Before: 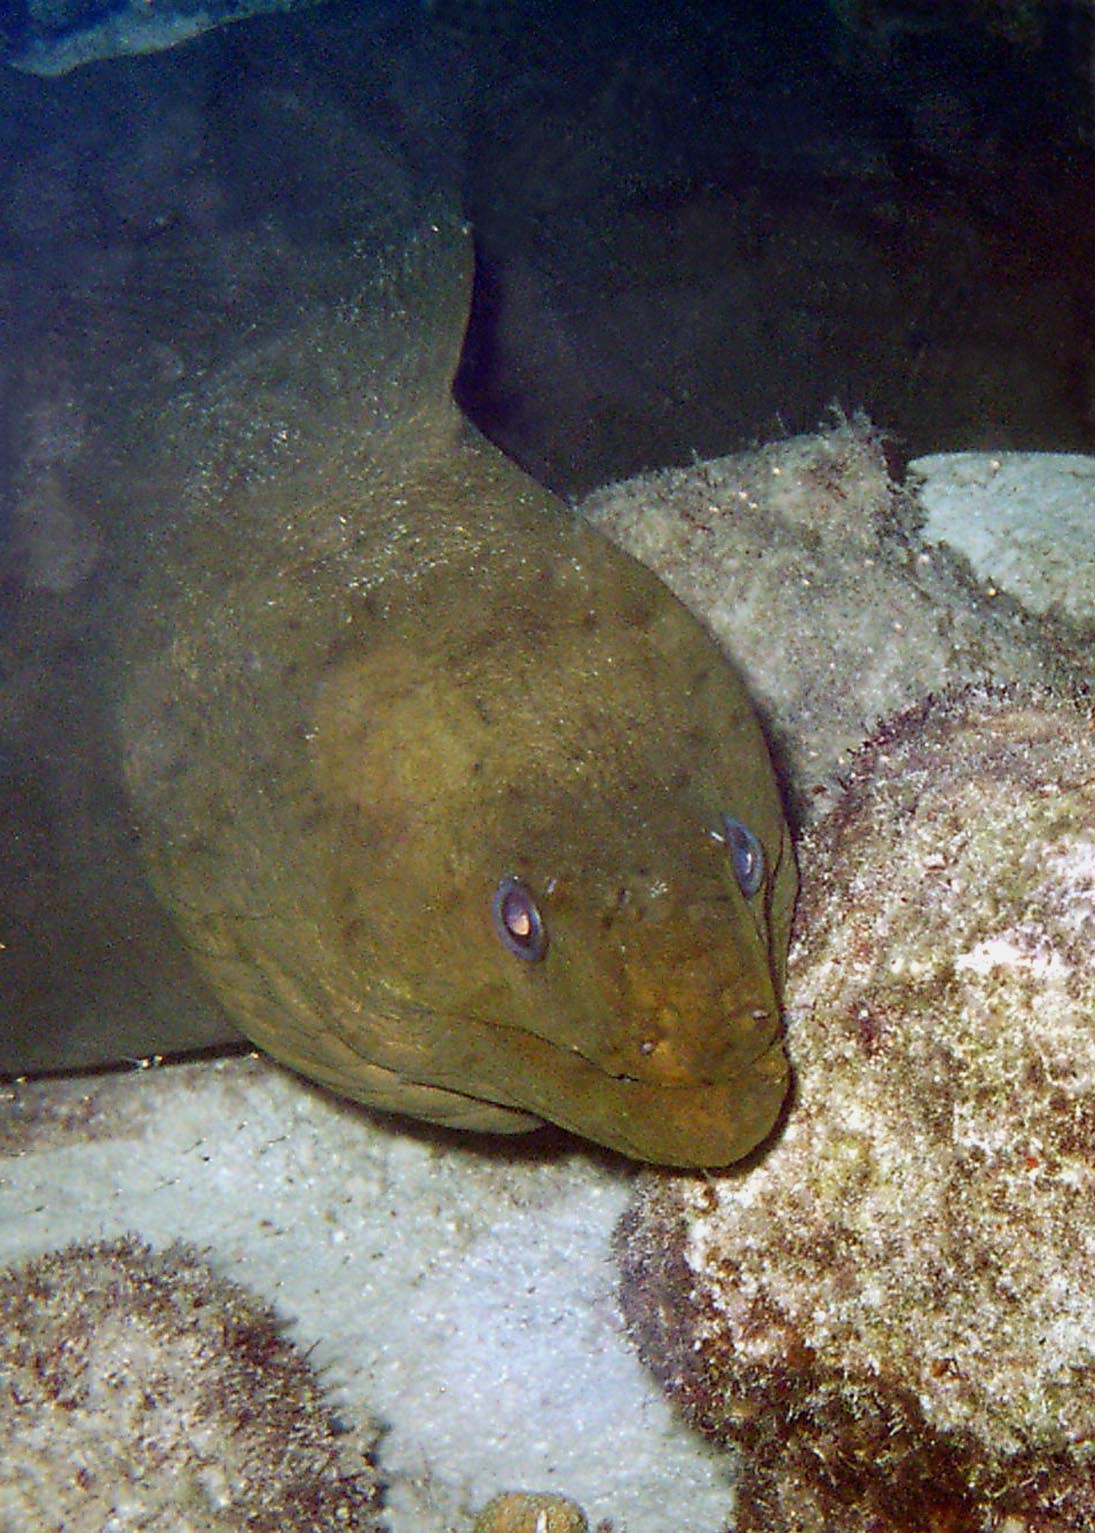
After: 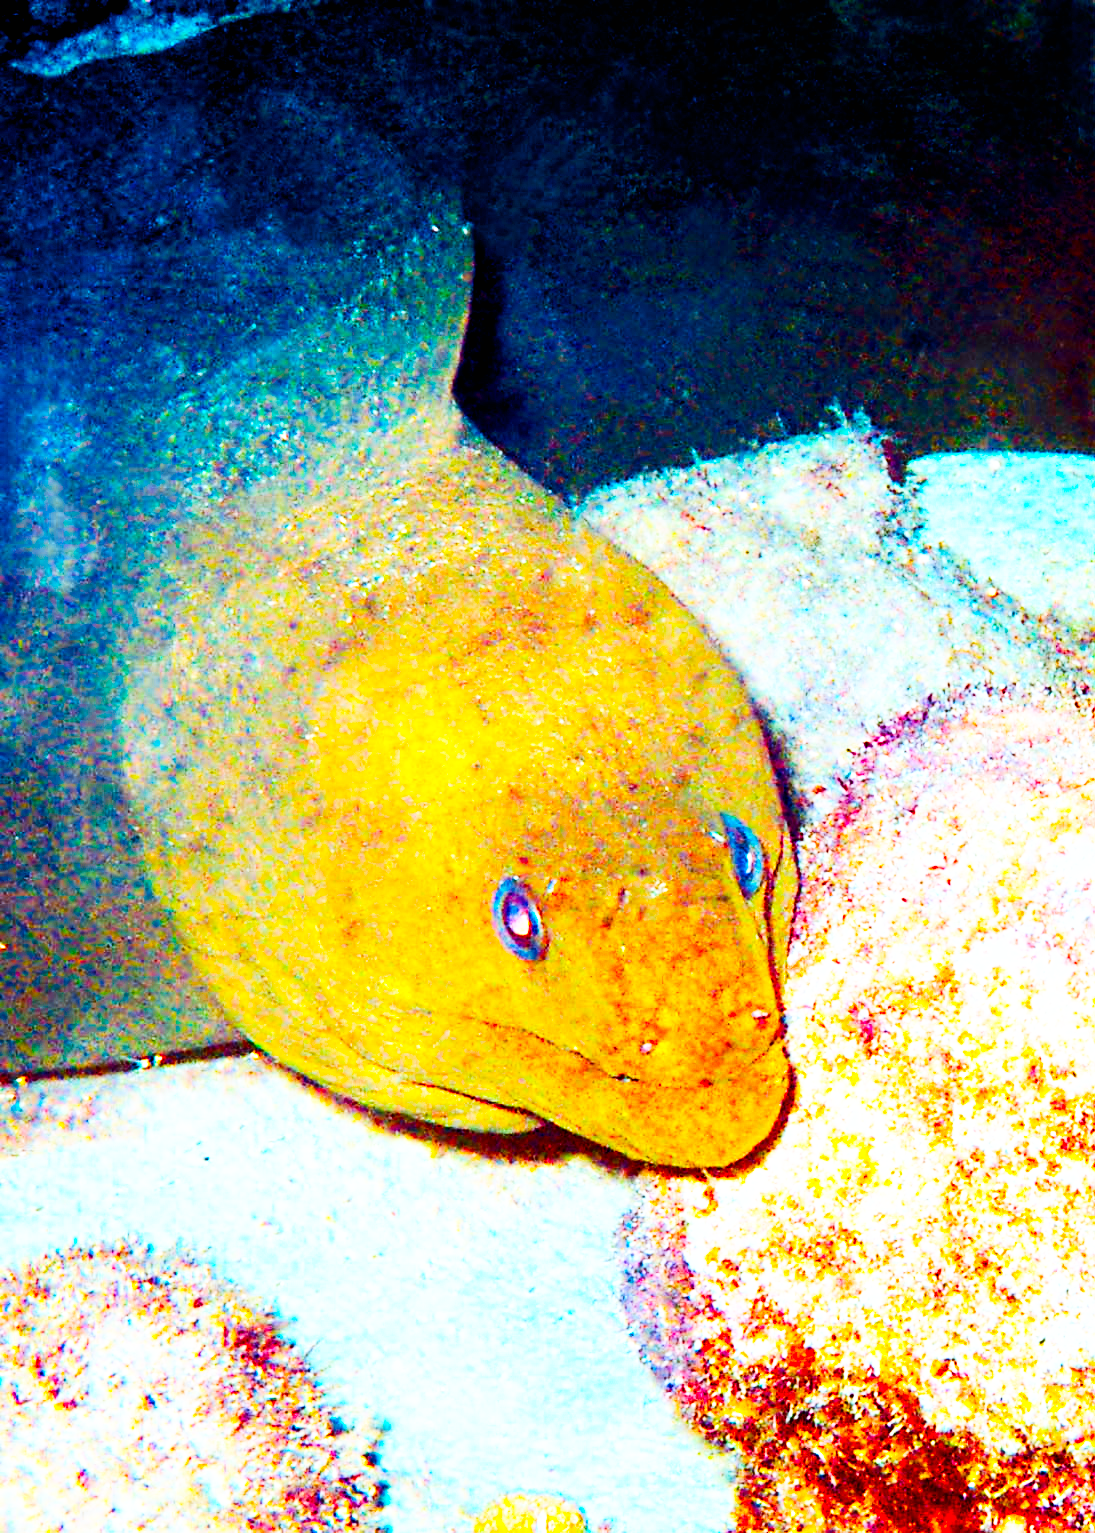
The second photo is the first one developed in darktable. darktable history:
color balance rgb: highlights gain › chroma 1.478%, highlights gain › hue 306.28°, perceptual saturation grading › global saturation 30.508%
contrast brightness saturation: contrast 0.171, saturation 0.299
base curve: curves: ch0 [(0, 0) (0.007, 0.004) (0.027, 0.03) (0.046, 0.07) (0.207, 0.54) (0.442, 0.872) (0.673, 0.972) (1, 1)], preserve colors none
color calibration: output R [1.422, -0.35, -0.252, 0], output G [-0.238, 1.259, -0.084, 0], output B [-0.081, -0.196, 1.58, 0], output brightness [0.49, 0.671, -0.57, 0], x 0.336, y 0.349, temperature 5438.21 K
